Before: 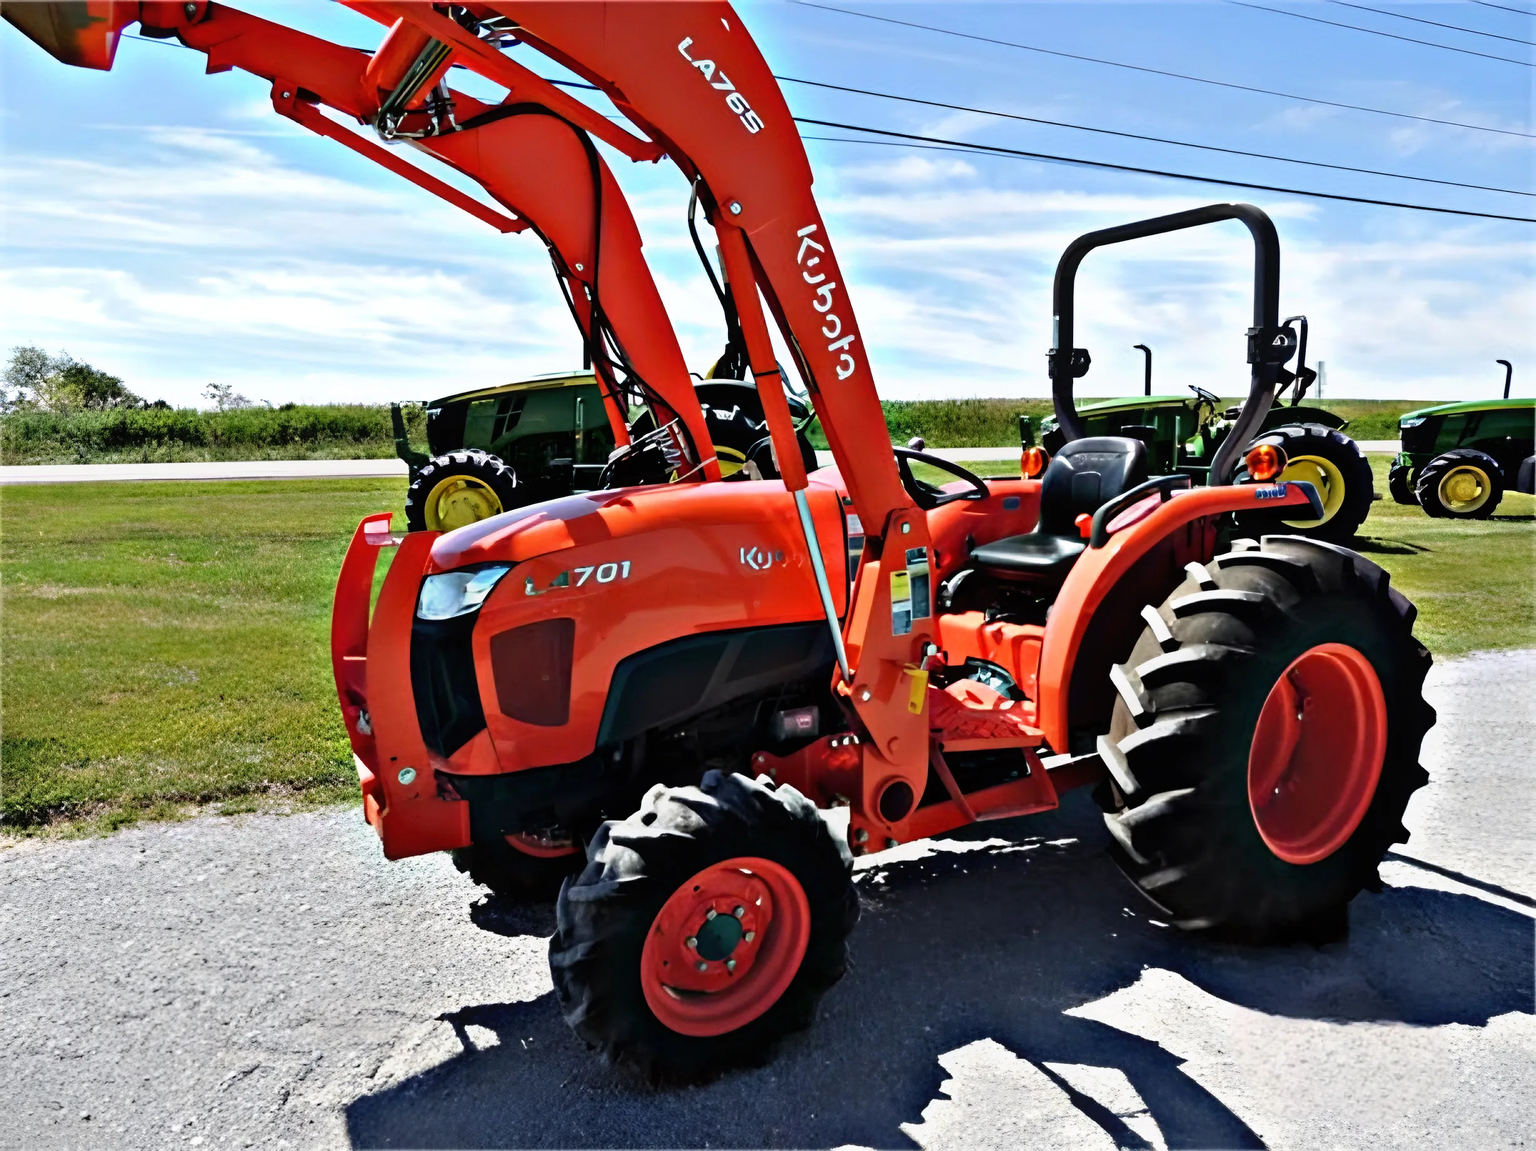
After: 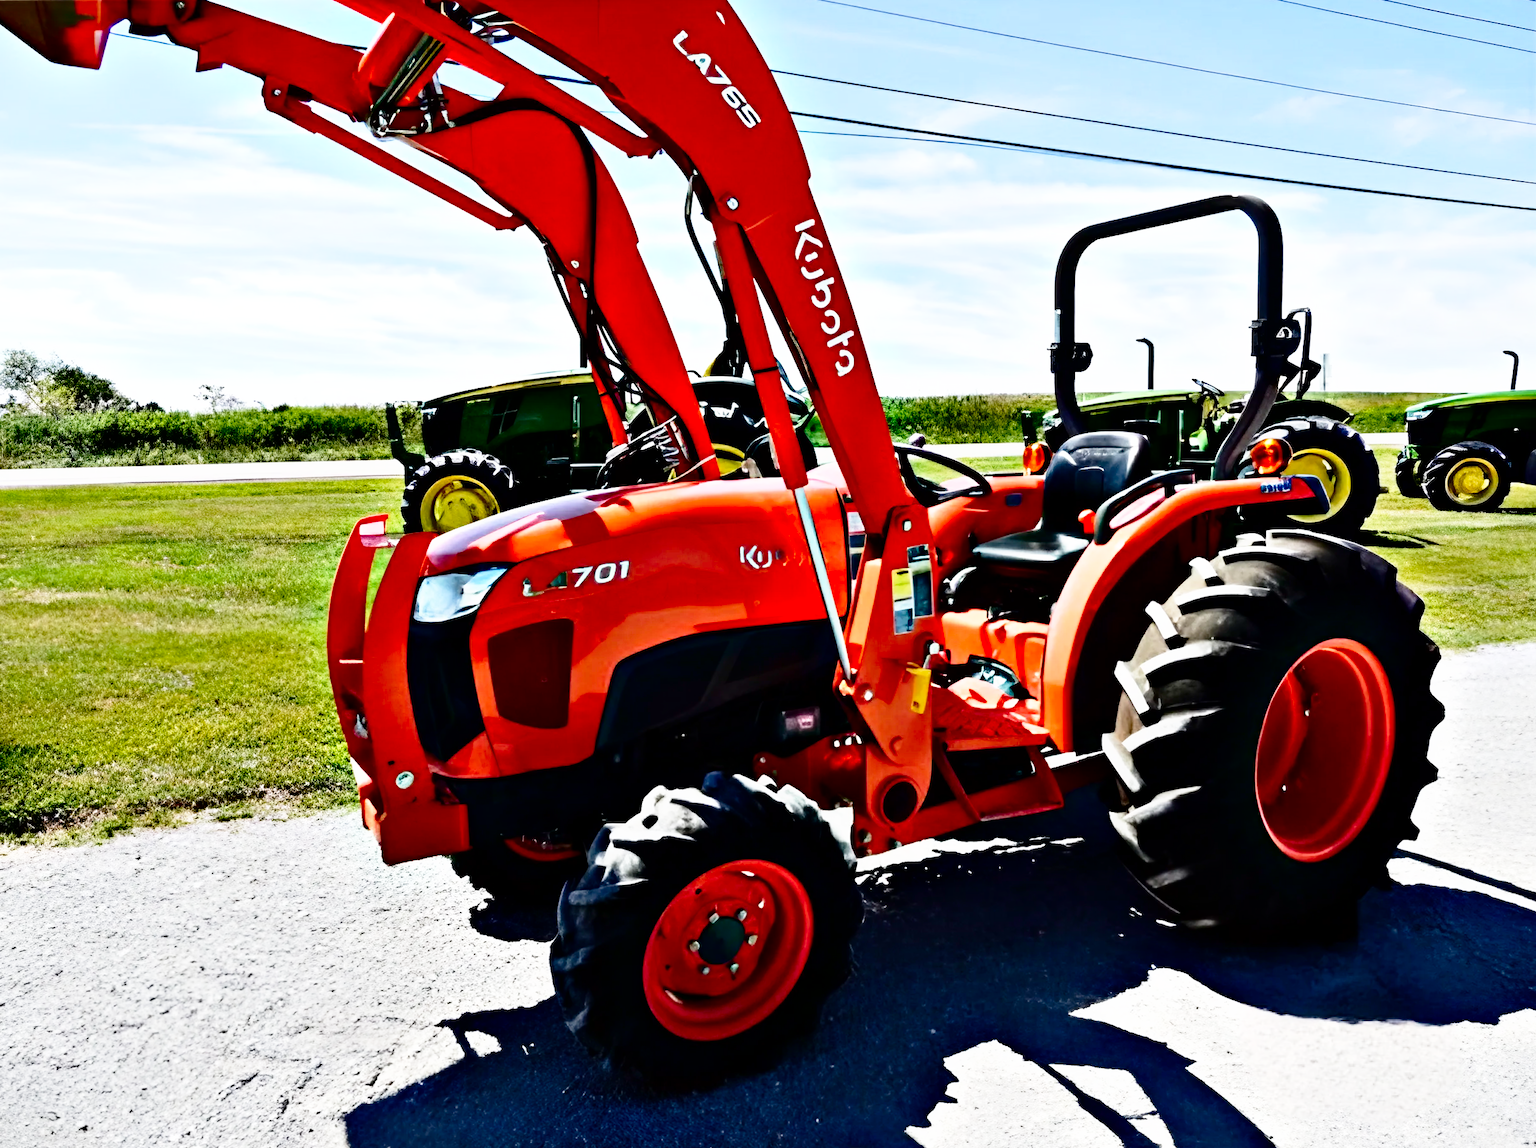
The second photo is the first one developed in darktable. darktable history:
rotate and perspective: rotation -0.45°, automatic cropping original format, crop left 0.008, crop right 0.992, crop top 0.012, crop bottom 0.988
base curve: curves: ch0 [(0, 0) (0.028, 0.03) (0.121, 0.232) (0.46, 0.748) (0.859, 0.968) (1, 1)], preserve colors none
contrast brightness saturation: contrast 0.19, brightness -0.24, saturation 0.11
